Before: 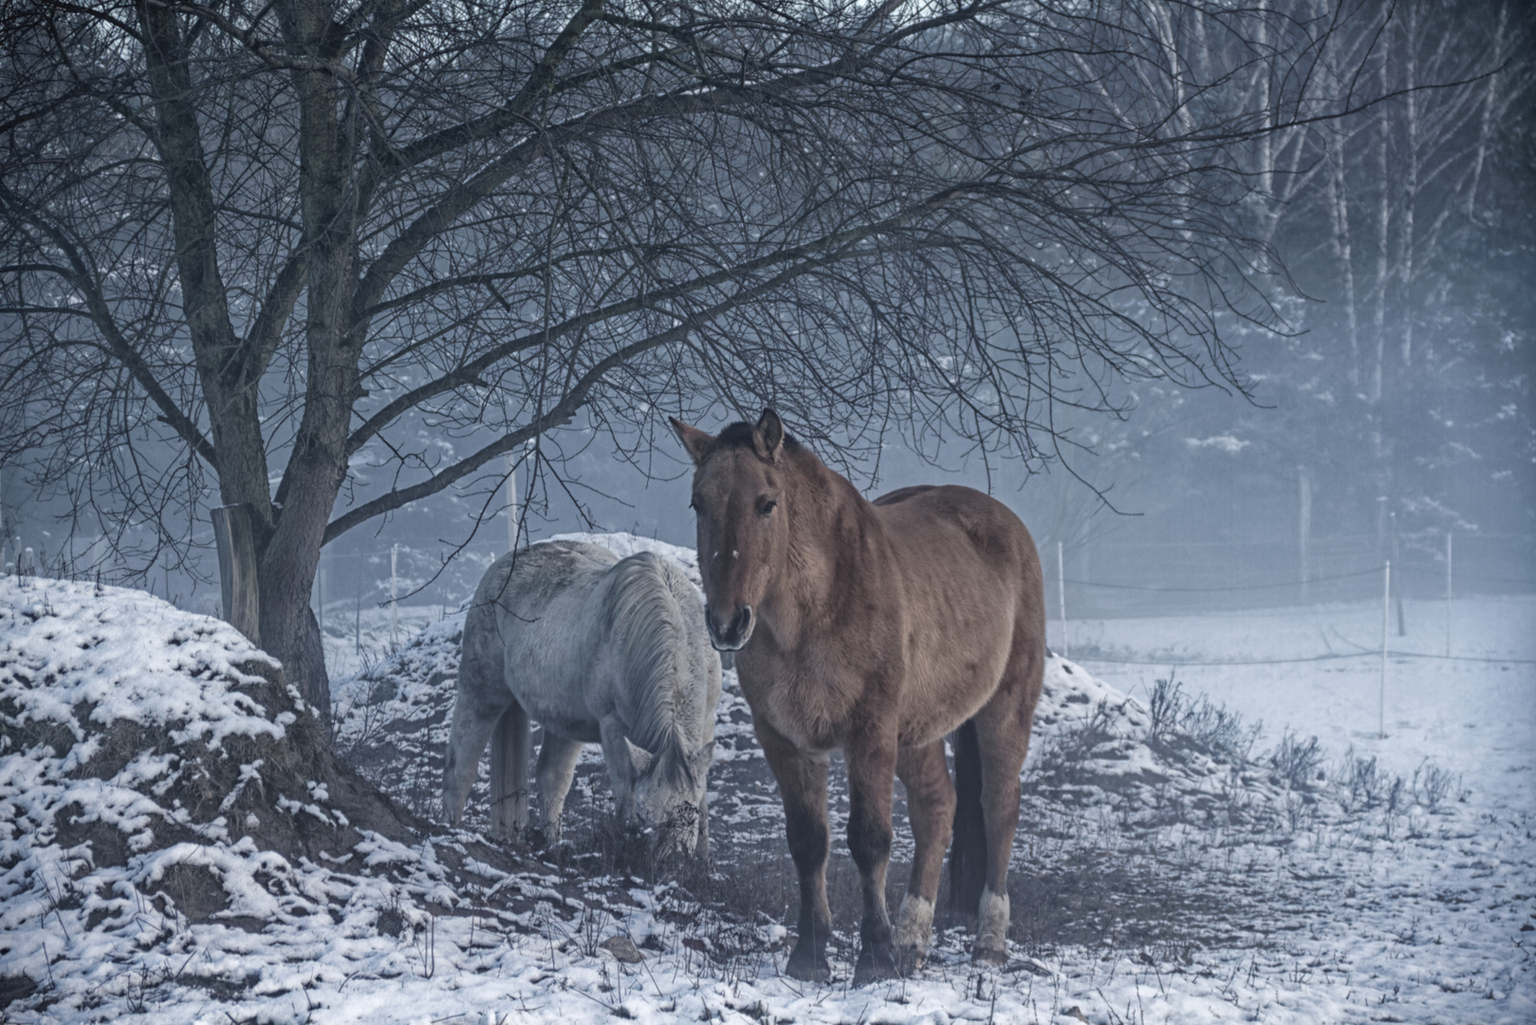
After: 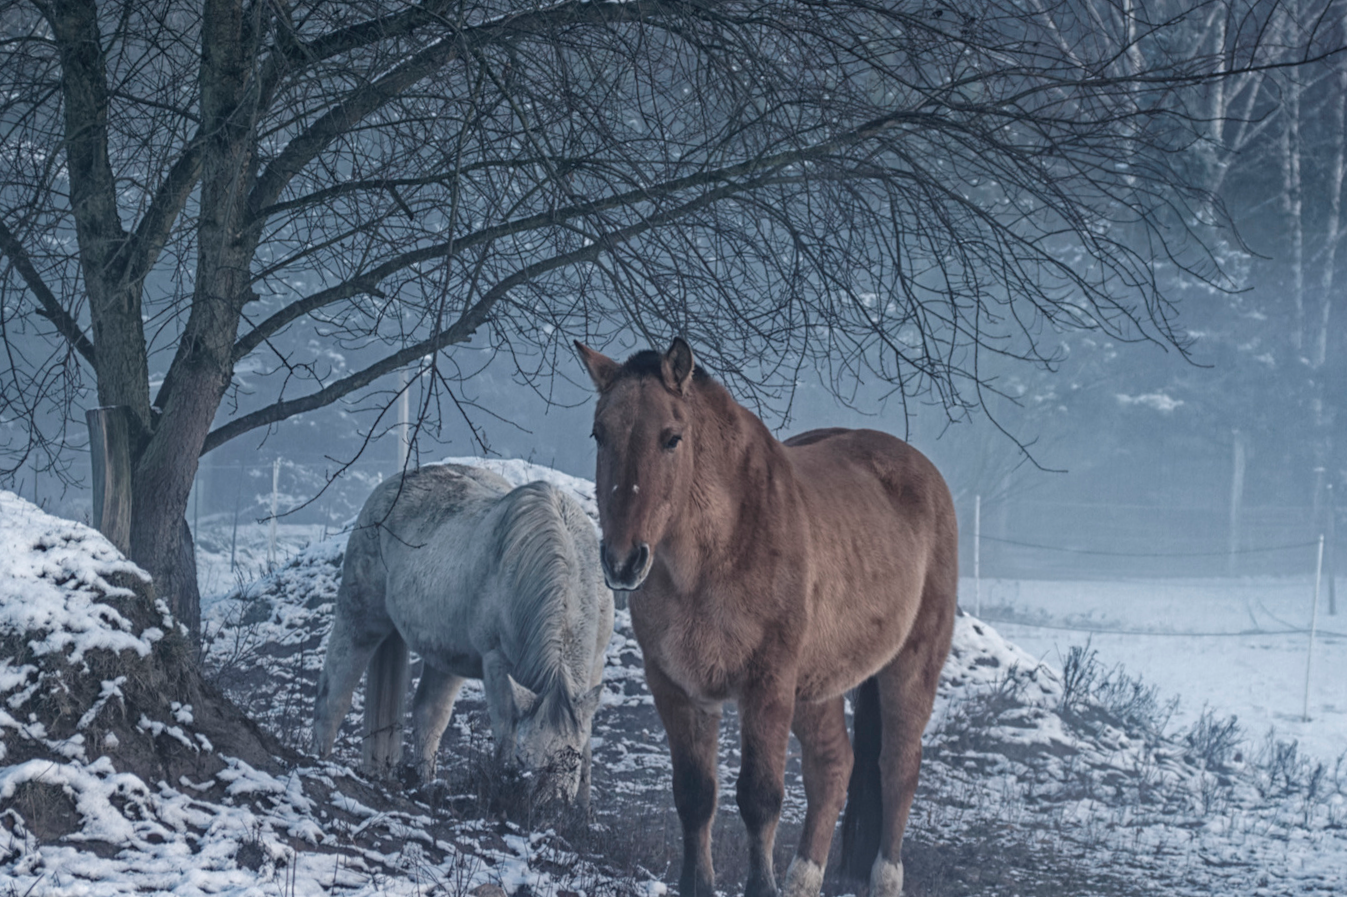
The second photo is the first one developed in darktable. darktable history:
crop and rotate: angle -3.27°, left 5.034%, top 5.172%, right 4.776%, bottom 4.732%
